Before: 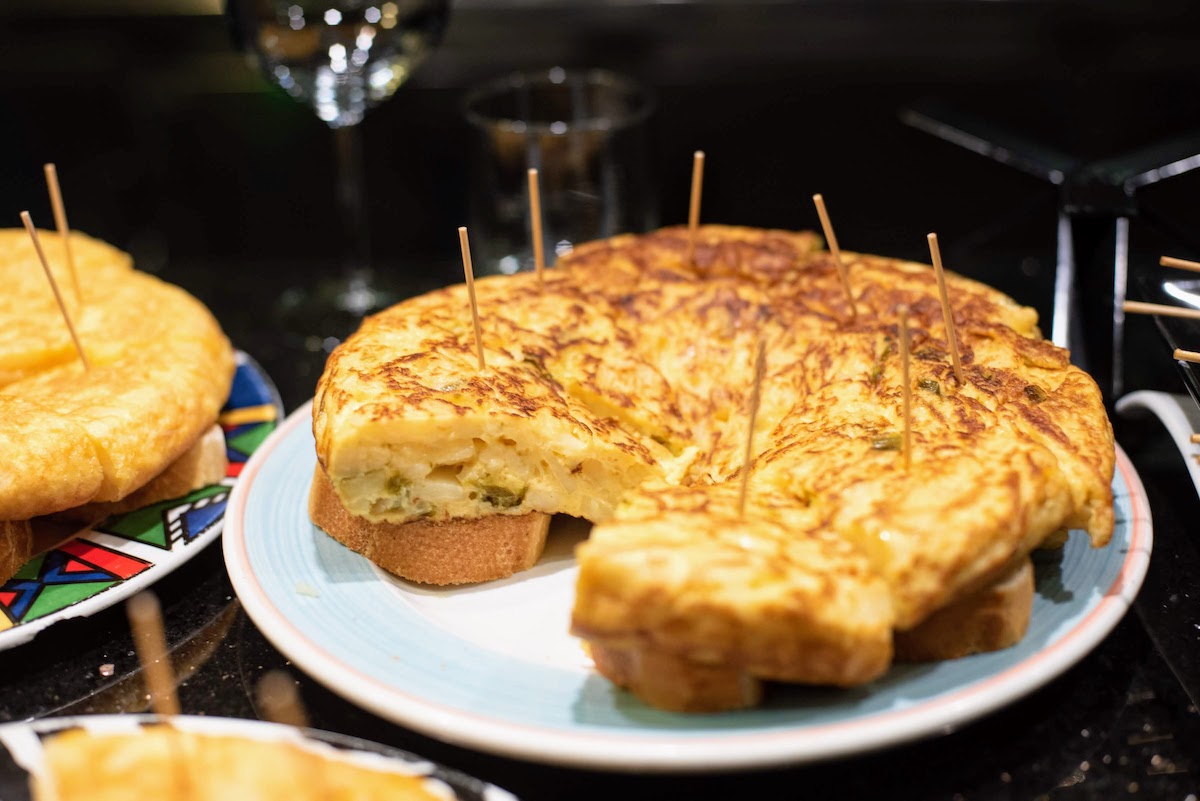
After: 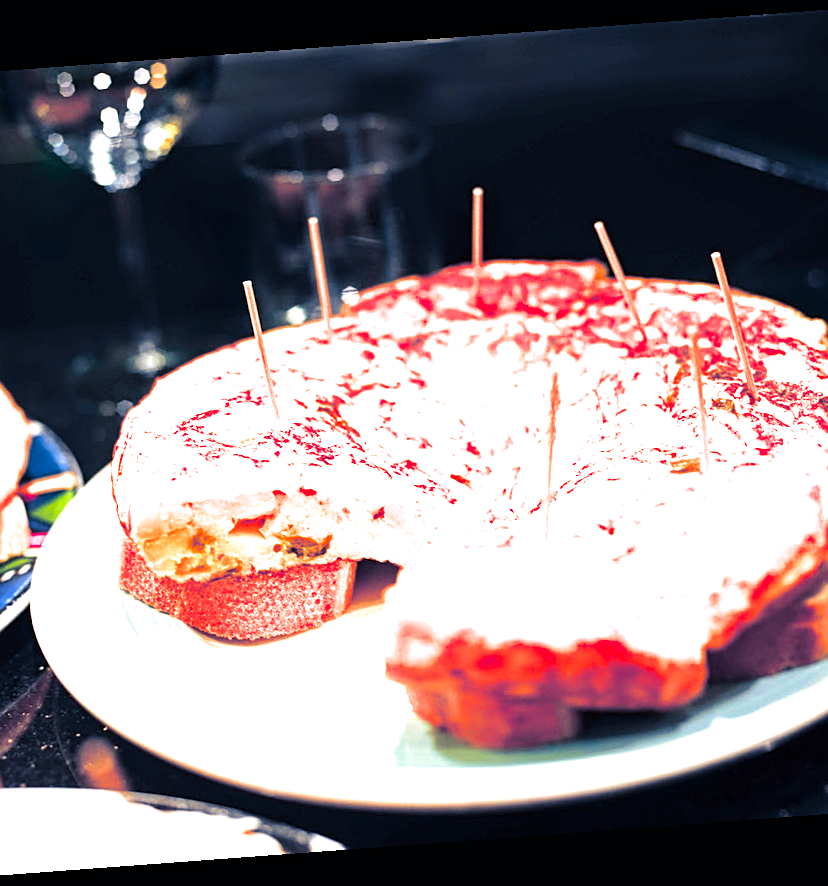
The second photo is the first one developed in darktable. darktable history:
crop and rotate: left 18.442%, right 15.508%
sharpen: on, module defaults
split-toning: shadows › hue 226.8°, shadows › saturation 0.84
exposure: black level correction 0, exposure 1.2 EV, compensate exposure bias true, compensate highlight preservation false
rotate and perspective: rotation -4.25°, automatic cropping off
color zones: curves: ch1 [(0.24, 0.629) (0.75, 0.5)]; ch2 [(0.255, 0.454) (0.745, 0.491)], mix 102.12%
